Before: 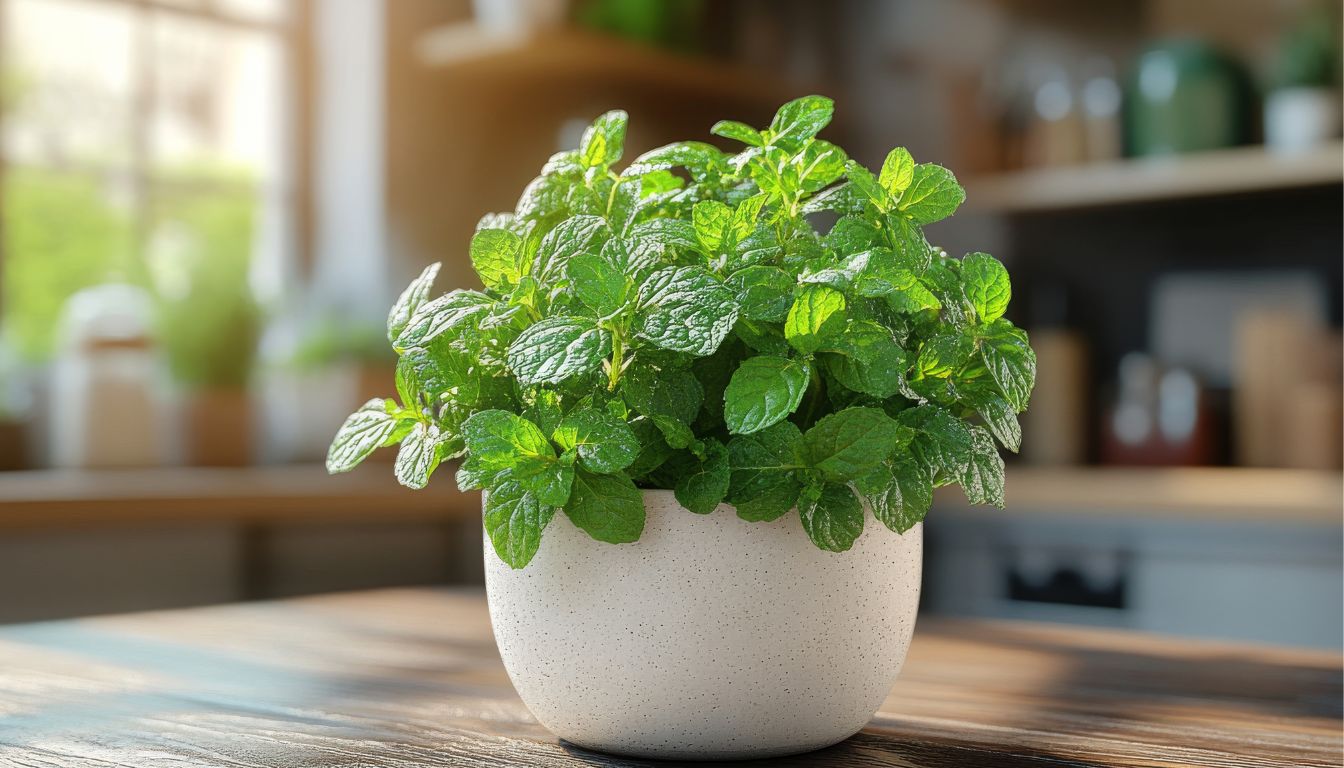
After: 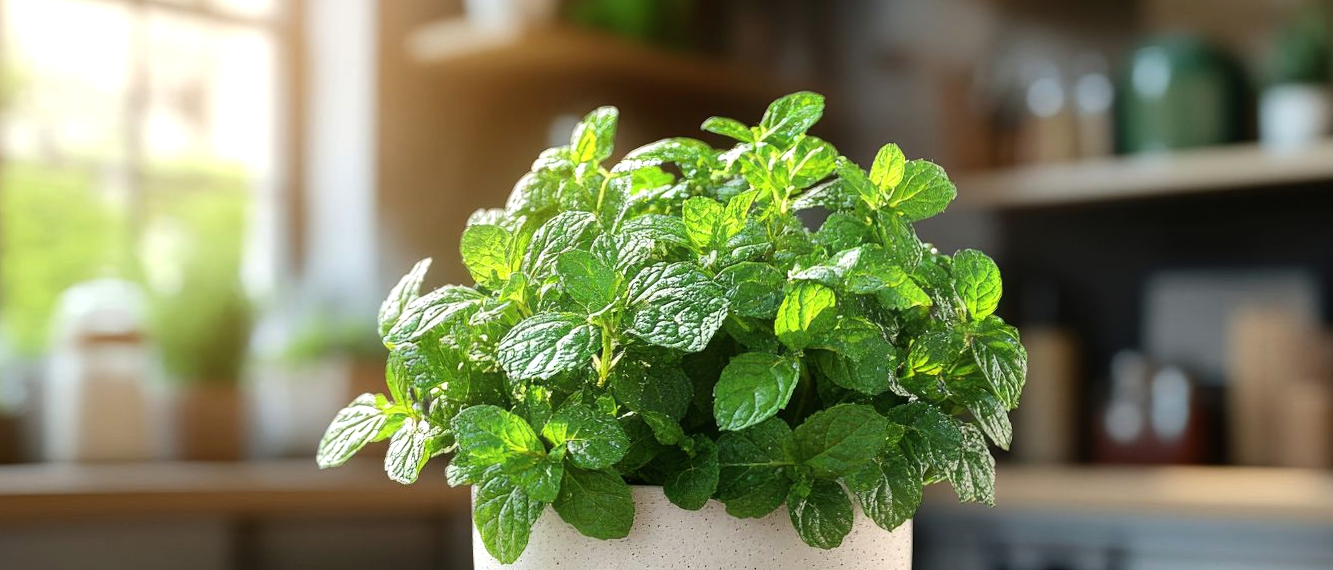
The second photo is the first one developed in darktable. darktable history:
contrast brightness saturation: contrast 0.05
tone equalizer: -8 EV -0.417 EV, -7 EV -0.389 EV, -6 EV -0.333 EV, -5 EV -0.222 EV, -3 EV 0.222 EV, -2 EV 0.333 EV, -1 EV 0.389 EV, +0 EV 0.417 EV, edges refinement/feathering 500, mask exposure compensation -1.57 EV, preserve details no
rotate and perspective: rotation 0.192°, lens shift (horizontal) -0.015, crop left 0.005, crop right 0.996, crop top 0.006, crop bottom 0.99
crop: bottom 24.988%
